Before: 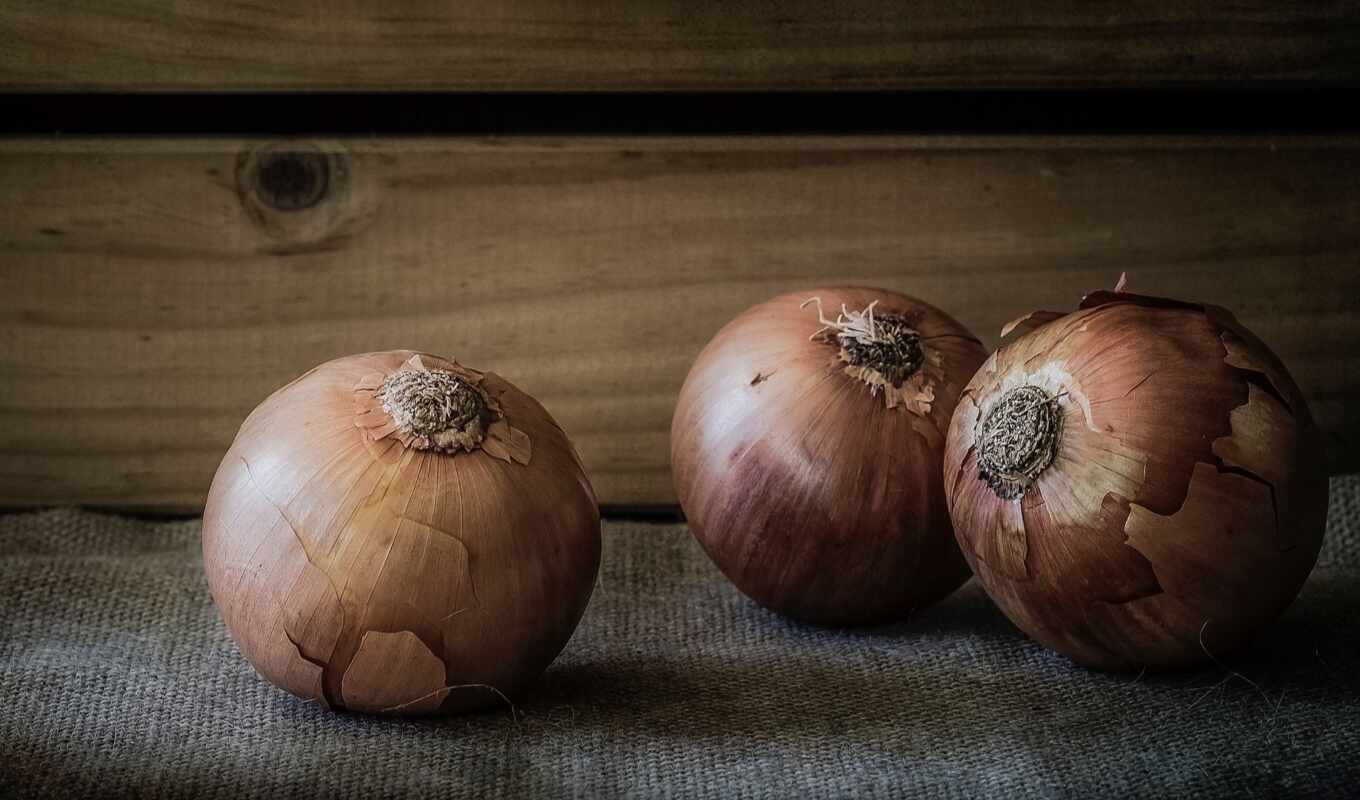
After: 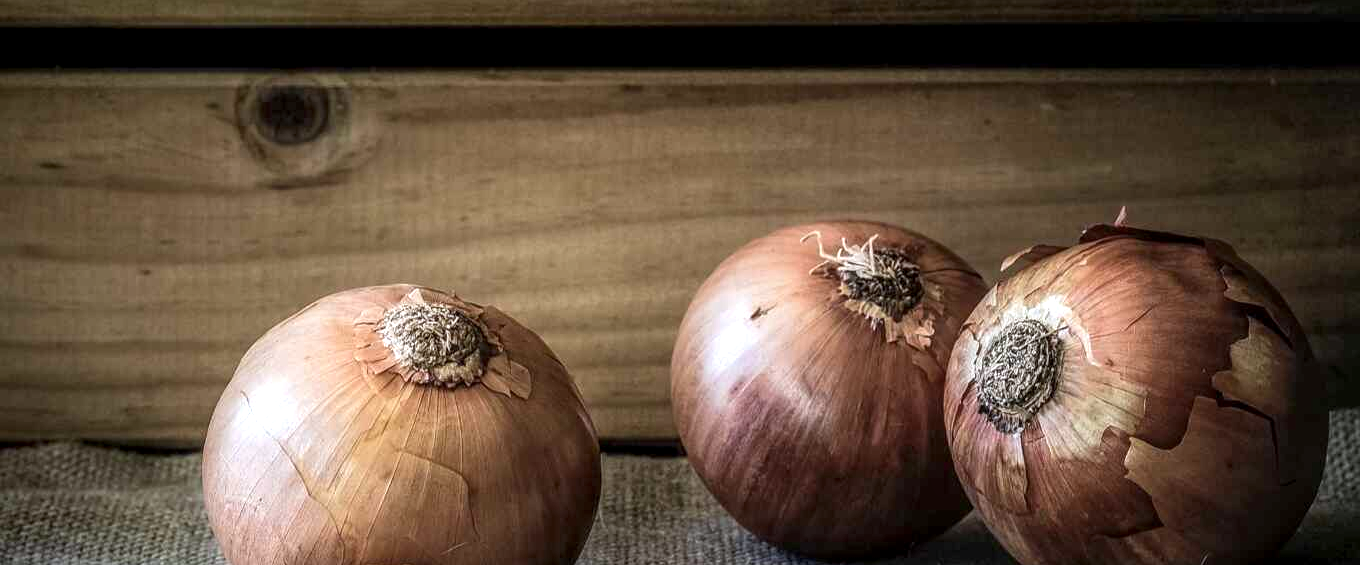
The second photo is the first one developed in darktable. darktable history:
crop and rotate: top 8.293%, bottom 20.996%
local contrast: on, module defaults
white balance: red 0.982, blue 1.018
exposure: exposure 0.74 EV, compensate highlight preservation false
